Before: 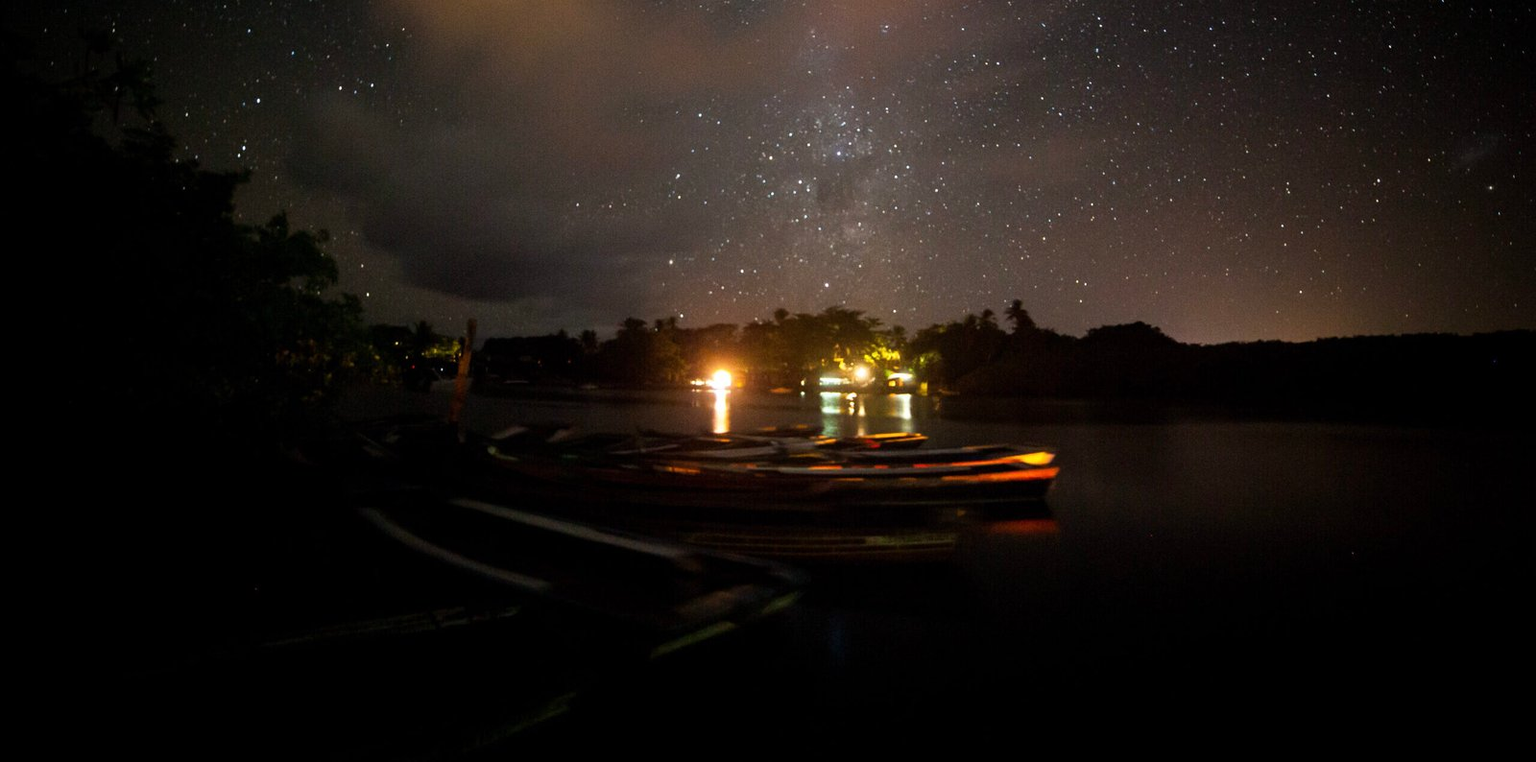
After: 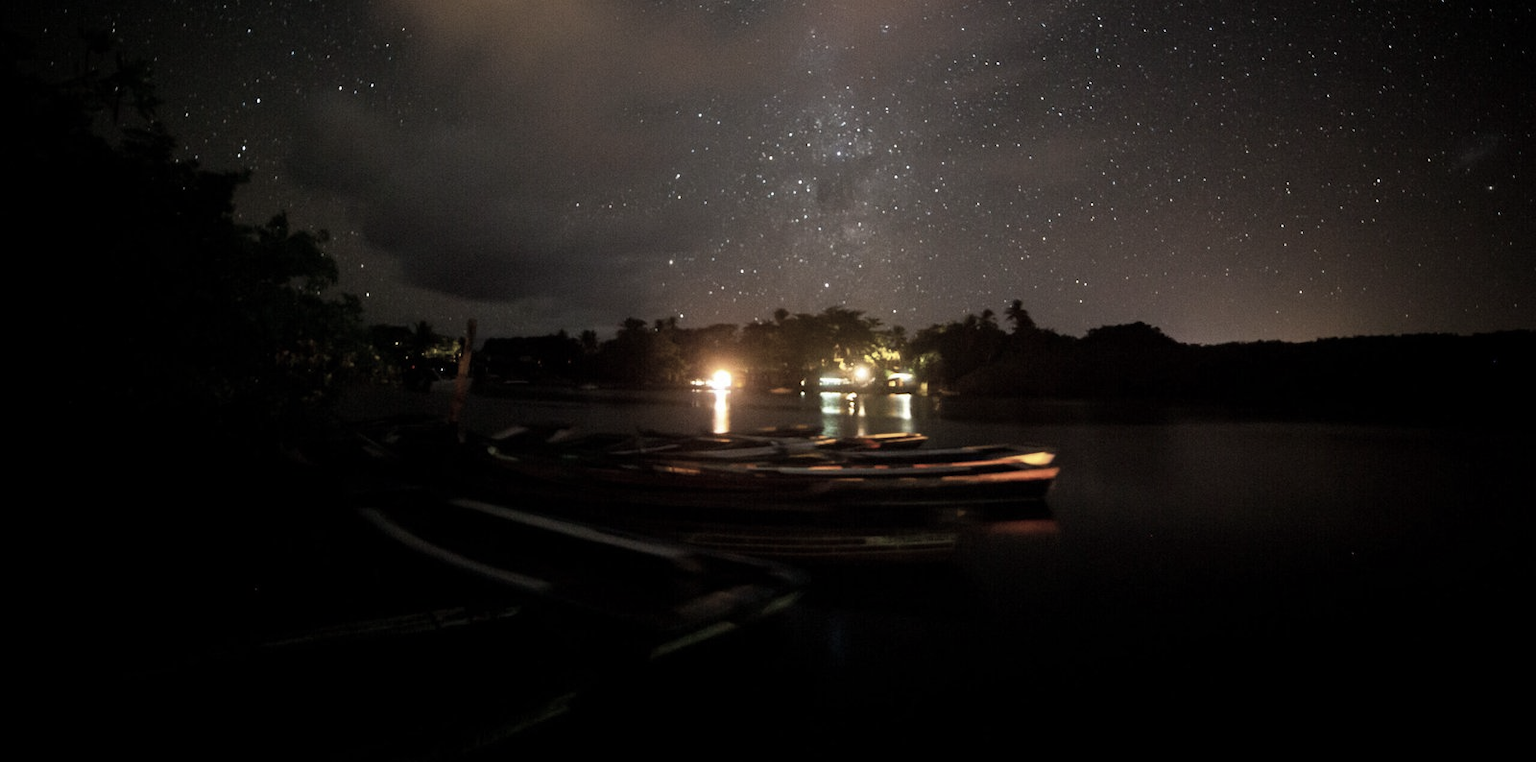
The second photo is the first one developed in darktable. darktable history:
color correction: highlights b* -0.039, saturation 0.523
